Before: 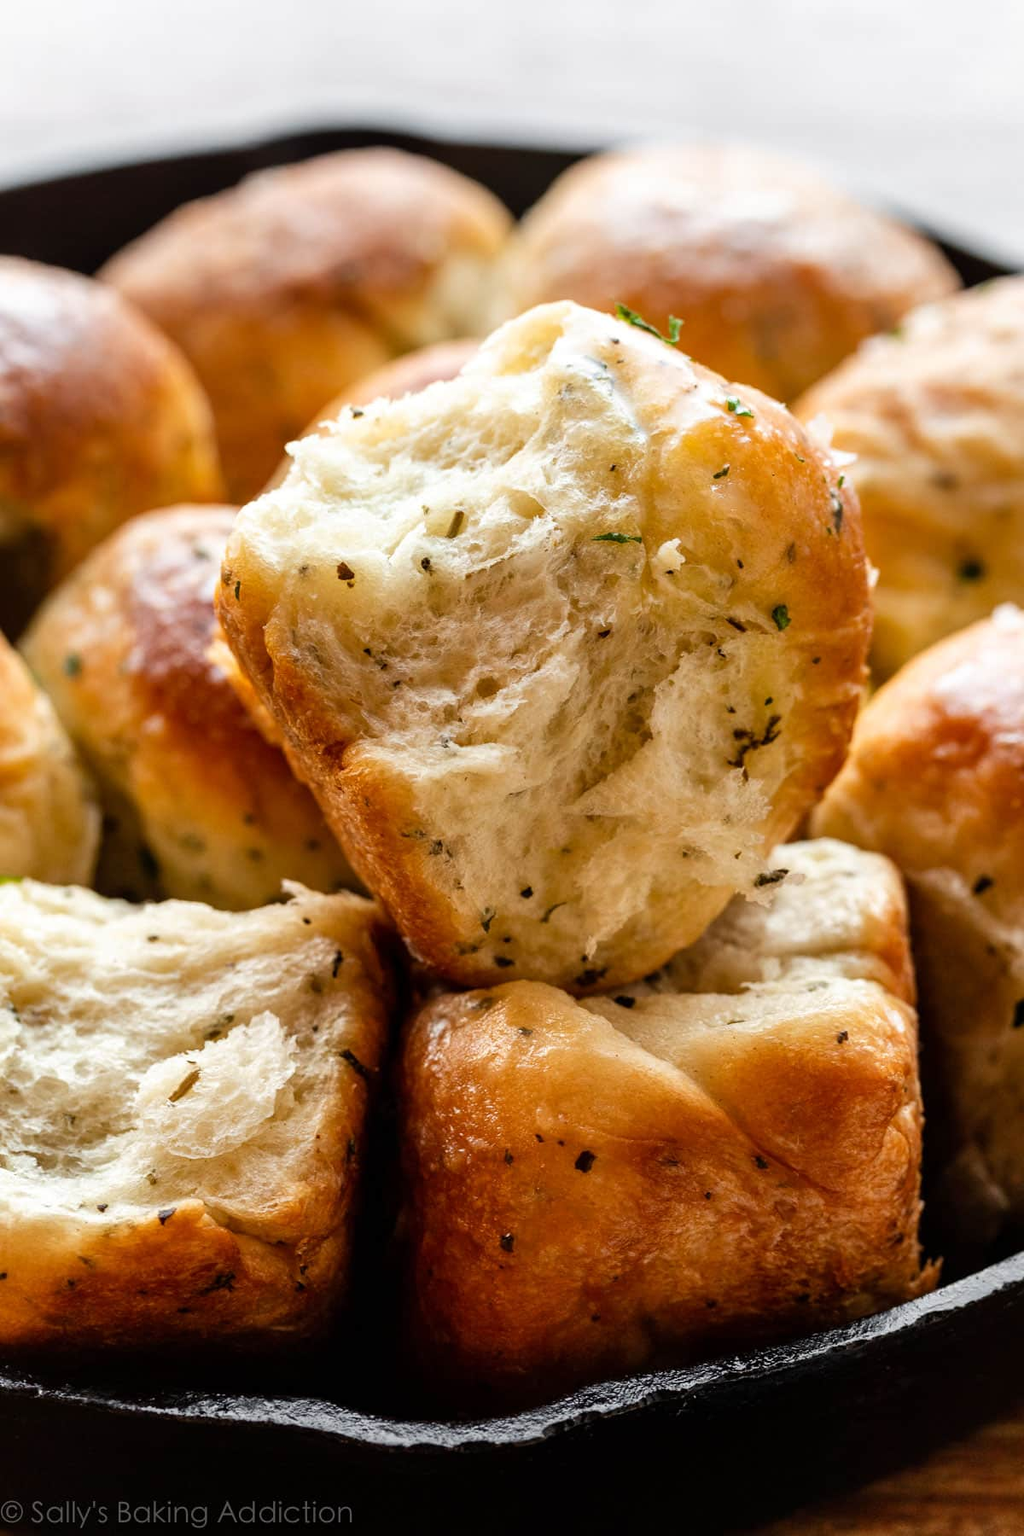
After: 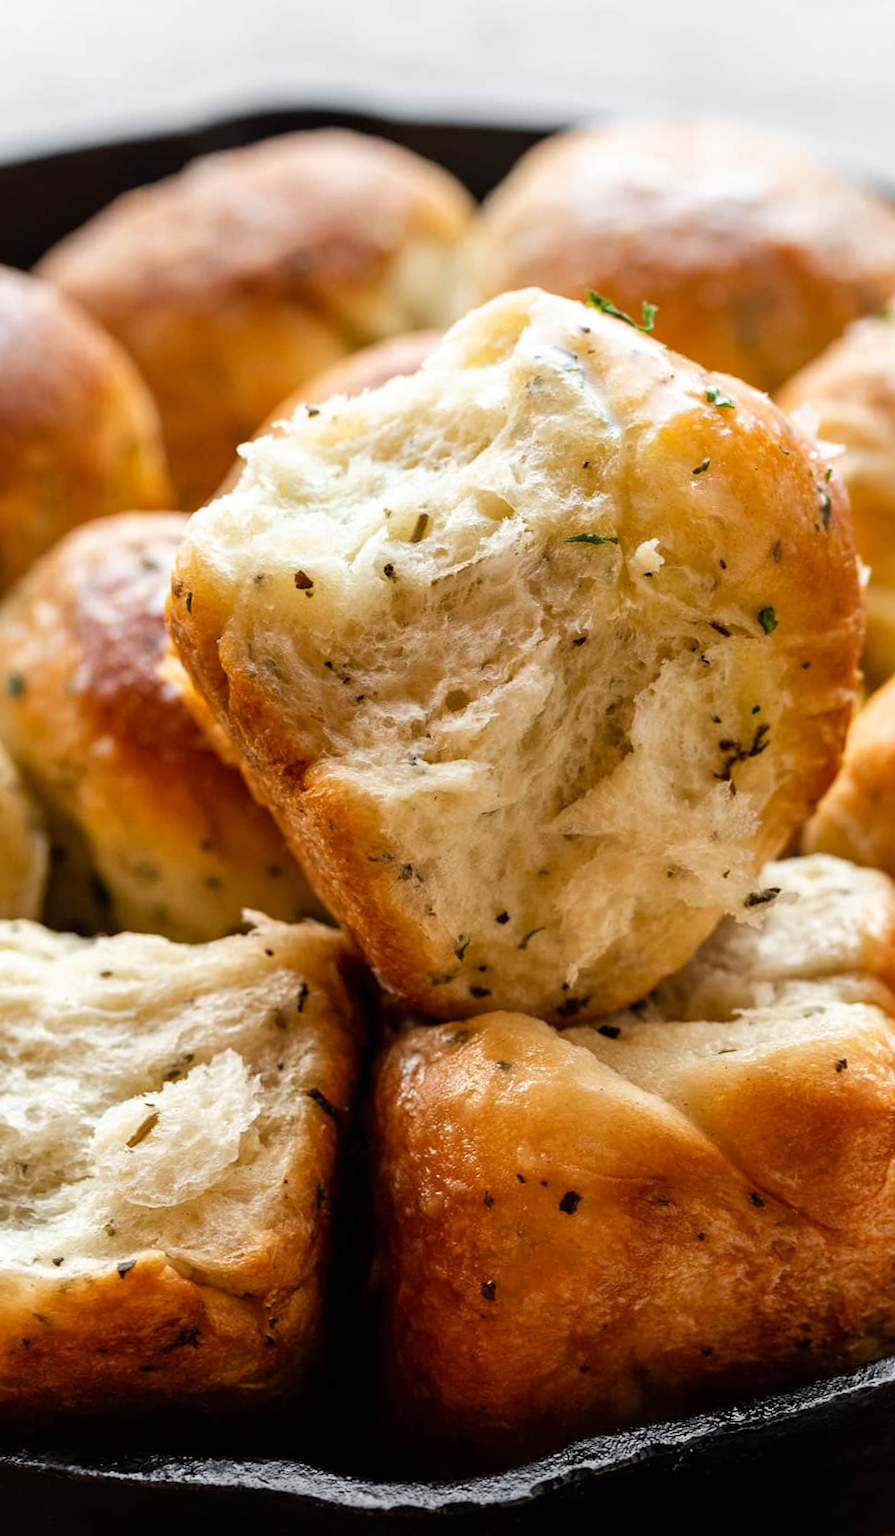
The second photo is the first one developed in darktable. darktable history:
tone equalizer: on, module defaults
crop and rotate: angle 1.07°, left 4.305%, top 0.596%, right 11.111%, bottom 2.673%
